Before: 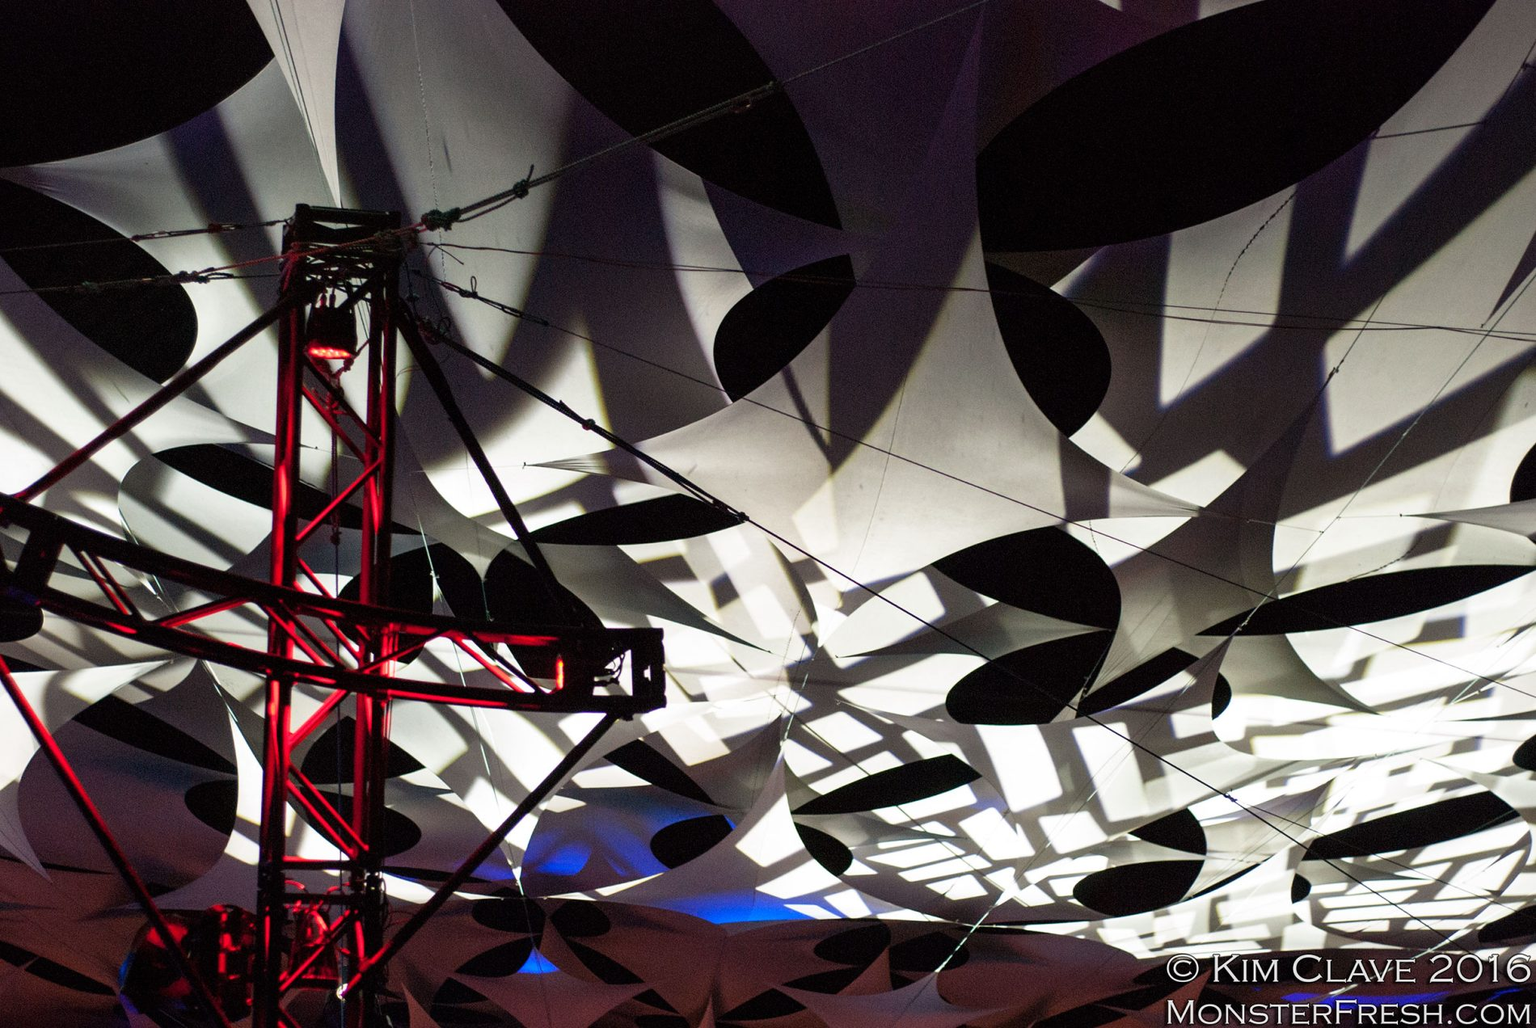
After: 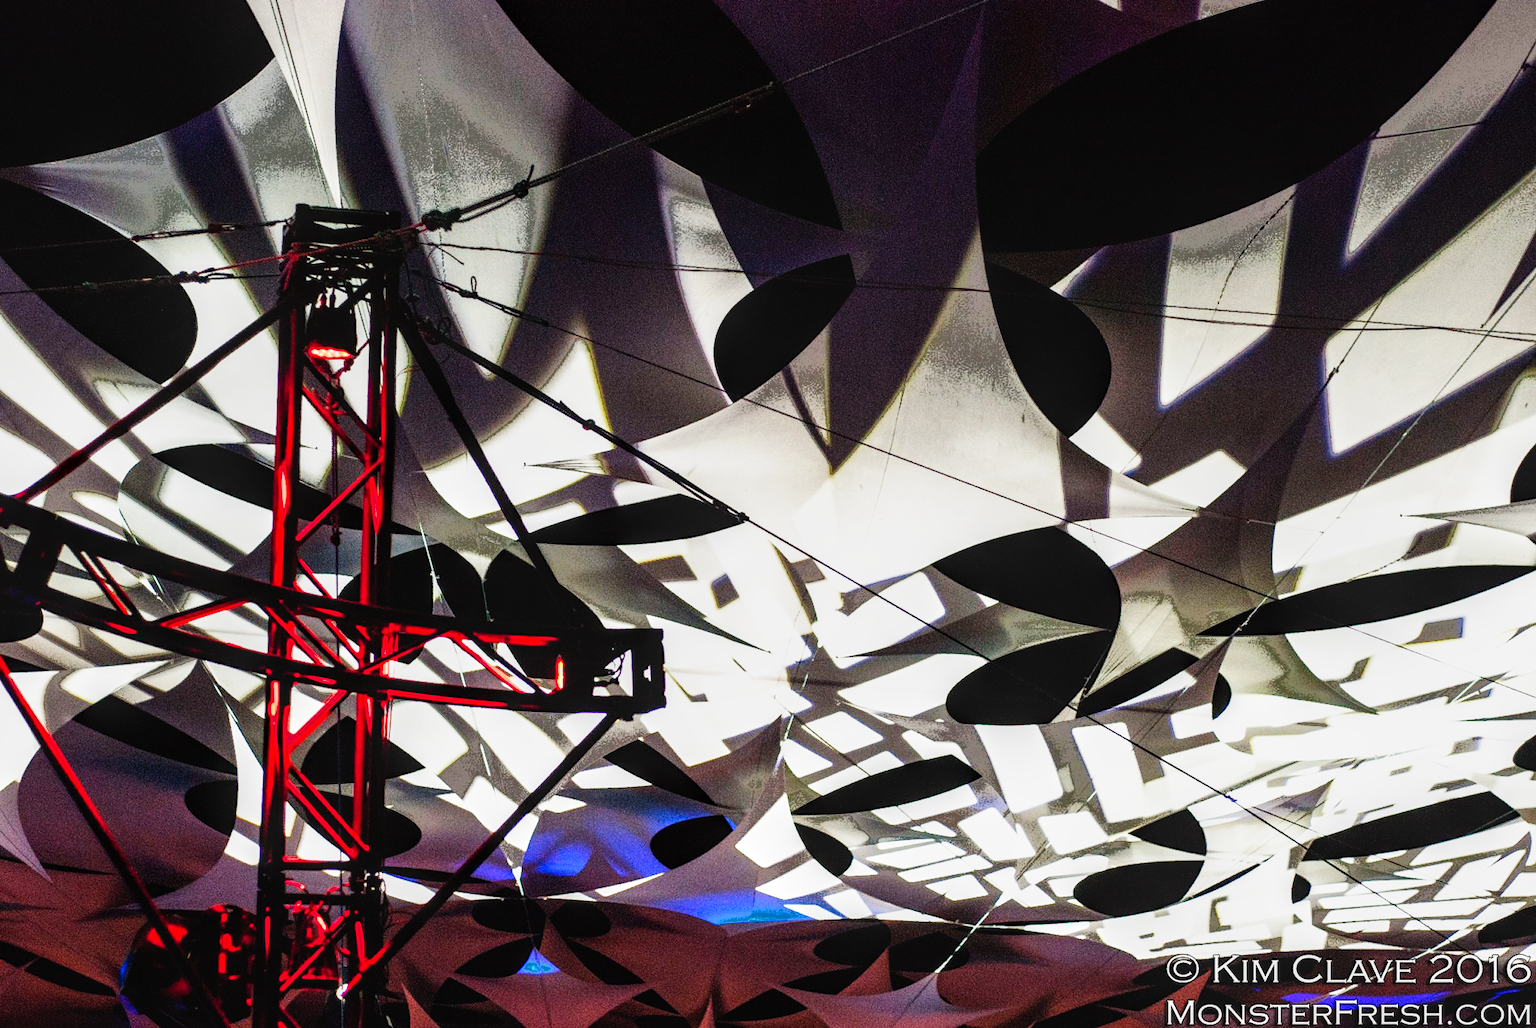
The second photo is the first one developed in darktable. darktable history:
exposure: exposure -0.05 EV
base curve: curves: ch0 [(0, 0) (0.007, 0.004) (0.027, 0.03) (0.046, 0.07) (0.207, 0.54) (0.442, 0.872) (0.673, 0.972) (1, 1)], preserve colors none
local contrast: on, module defaults
fill light: exposure -0.73 EV, center 0.69, width 2.2
